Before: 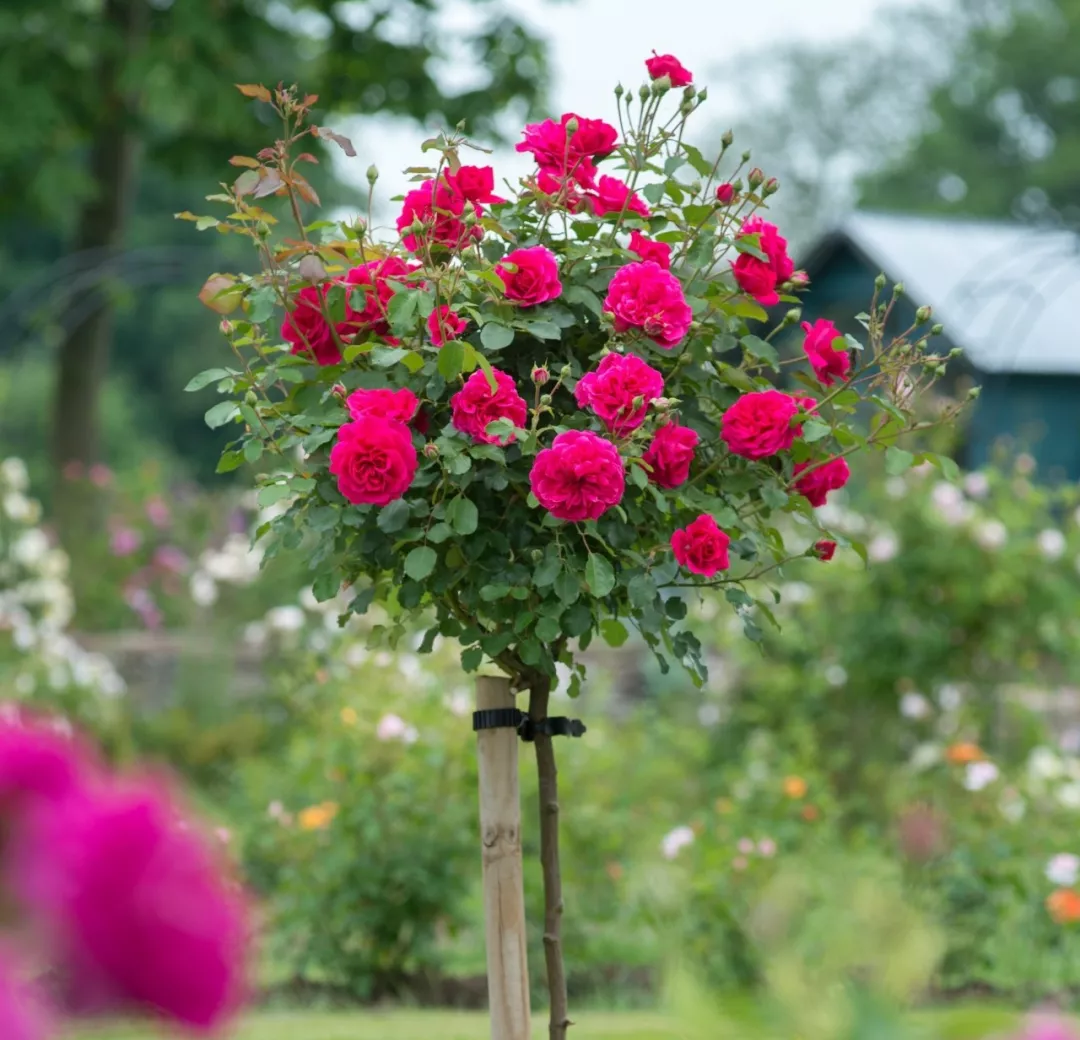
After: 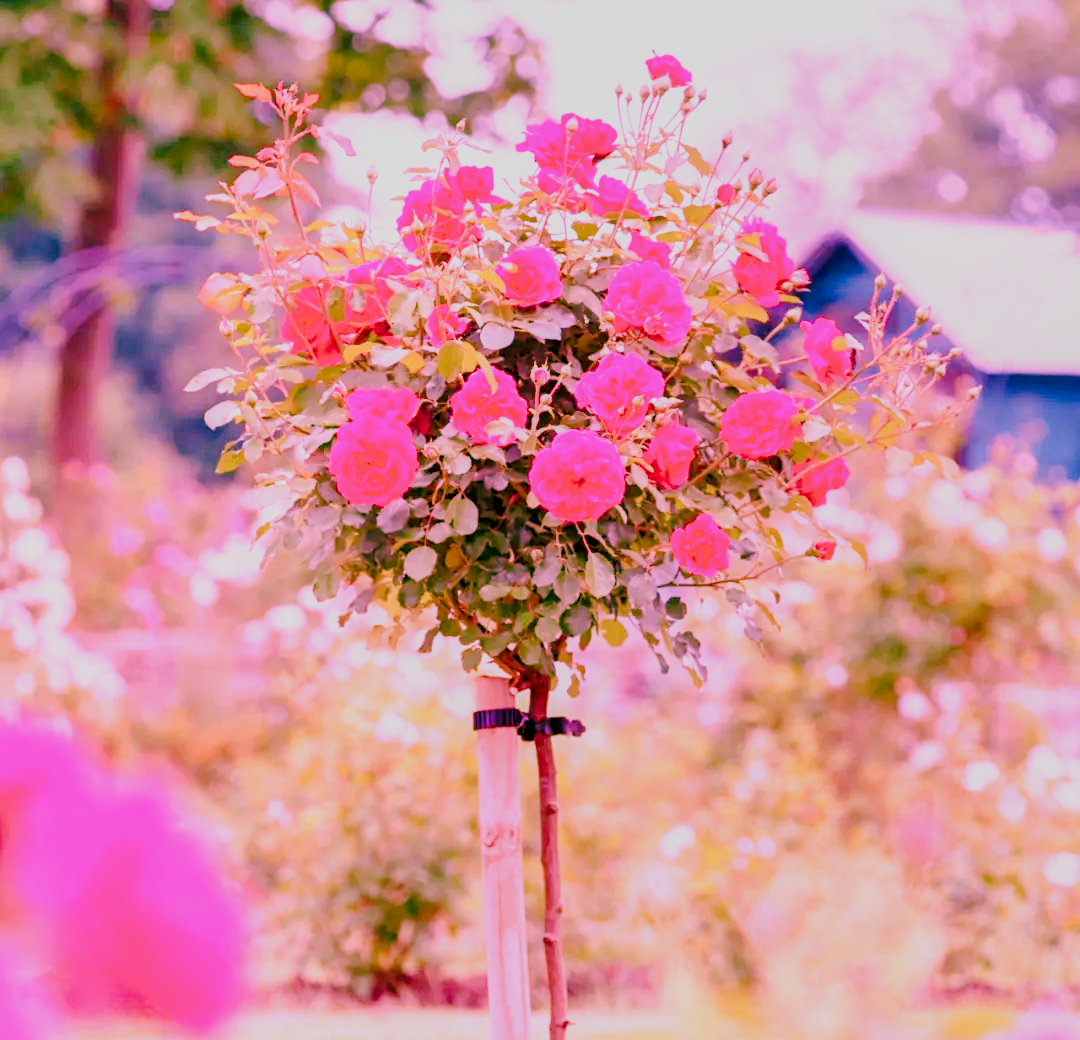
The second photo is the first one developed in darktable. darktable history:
local contrast: on, module defaults
raw chromatic aberrations: on, module defaults
color balance rgb: perceptual saturation grading › global saturation 25%, perceptual brilliance grading › mid-tones 10%, perceptual brilliance grading › shadows 15%, global vibrance 20%
exposure: black level correction 0.001, exposure 0.5 EV, compensate exposure bias true, compensate highlight preservation false
filmic rgb: black relative exposure -7.65 EV, white relative exposure 4.56 EV, hardness 3.61
highlight reconstruction: method reconstruct color, iterations 1, diameter of reconstruction 64 px
hot pixels: on, module defaults
lens correction: scale 1.01, crop 1, focal 85, aperture 2.8, distance 10.02, camera "Canon EOS RP", lens "Canon RF 85mm F2 MACRO IS STM"
raw denoise: x [[0, 0.25, 0.5, 0.75, 1] ×4]
tone equalizer "mask blending: all purposes": on, module defaults
white balance: red 2.107, blue 1.593
base curve: curves: ch0 [(0, 0) (0.032, 0.037) (0.105, 0.228) (0.435, 0.76) (0.856, 0.983) (1, 1)], preserve colors none | blend: blend mode average, opacity 20%; mask: uniform (no mask)
contrast brightness saturation: brightness -1, saturation 1 | blend: blend mode average, opacity 20%; mask: uniform (no mask)
filmic: grey point source 9, black point source -8.55, white point source 3.45, grey point target 18, white point target 100, output power 2.2, latitude stops 3.5, contrast 1.62, saturation 60, global saturation 70, balance -12, preserve color 1 | blend: blend mode average, opacity 100%; mask: uniform (no mask)
levels: levels [0, 0.478, 1] | blend: blend mode average, opacity 50%; mask: uniform (no mask)
sharpen: radius 4 | blend: blend mode average, opacity 50%; mask: uniform (no mask)
tone curve: curves: ch0 [(0, 0) (0.004, 0.002) (0.02, 0.013) (0.218, 0.218) (0.664, 0.718) (0.832, 0.873) (1, 1)], preserve colors none | blend: blend mode average, opacity 100%; mask: uniform (no mask)
